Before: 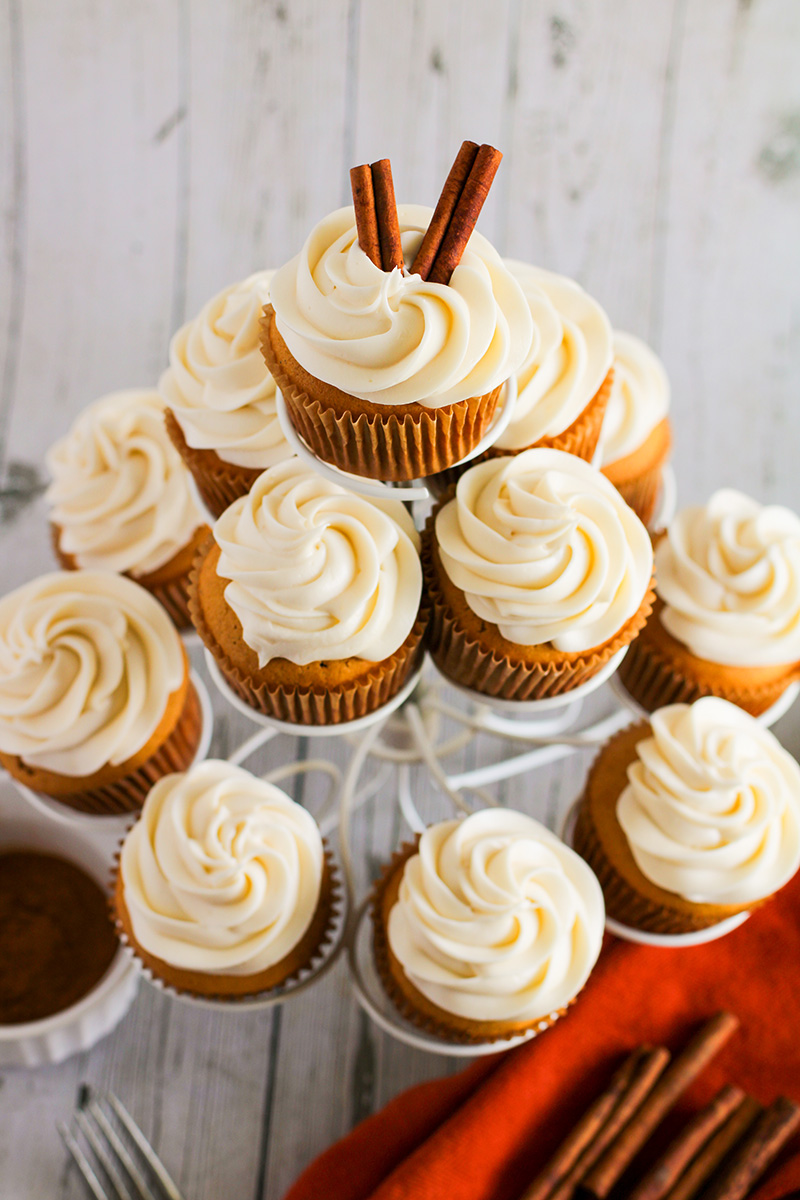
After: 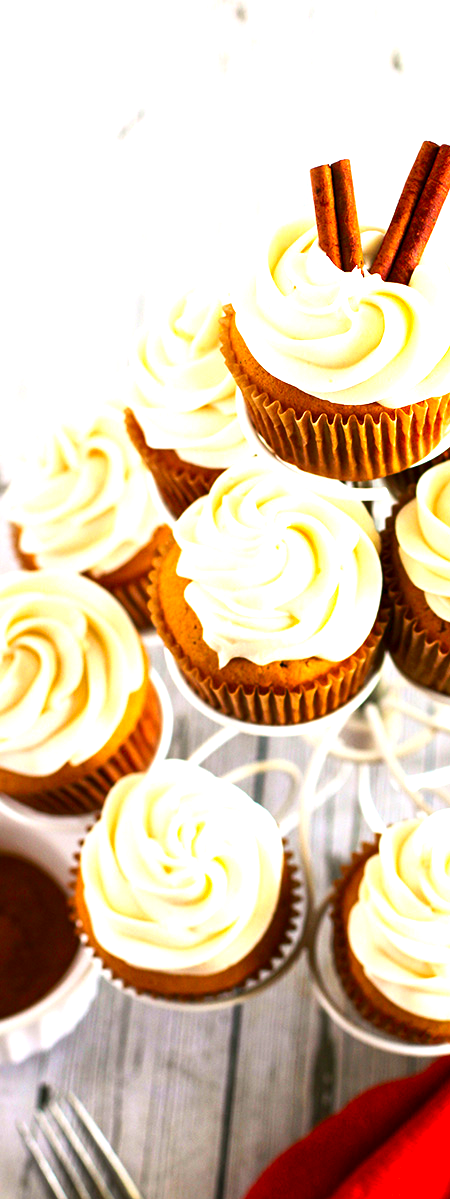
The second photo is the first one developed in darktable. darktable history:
crop: left 5.114%, right 38.589%
contrast brightness saturation: contrast 0.12, brightness -0.12, saturation 0.2
local contrast: mode bilateral grid, contrast 20, coarseness 50, detail 120%, midtone range 0.2
exposure: black level correction 0, exposure 1.2 EV, compensate exposure bias true, compensate highlight preservation false
